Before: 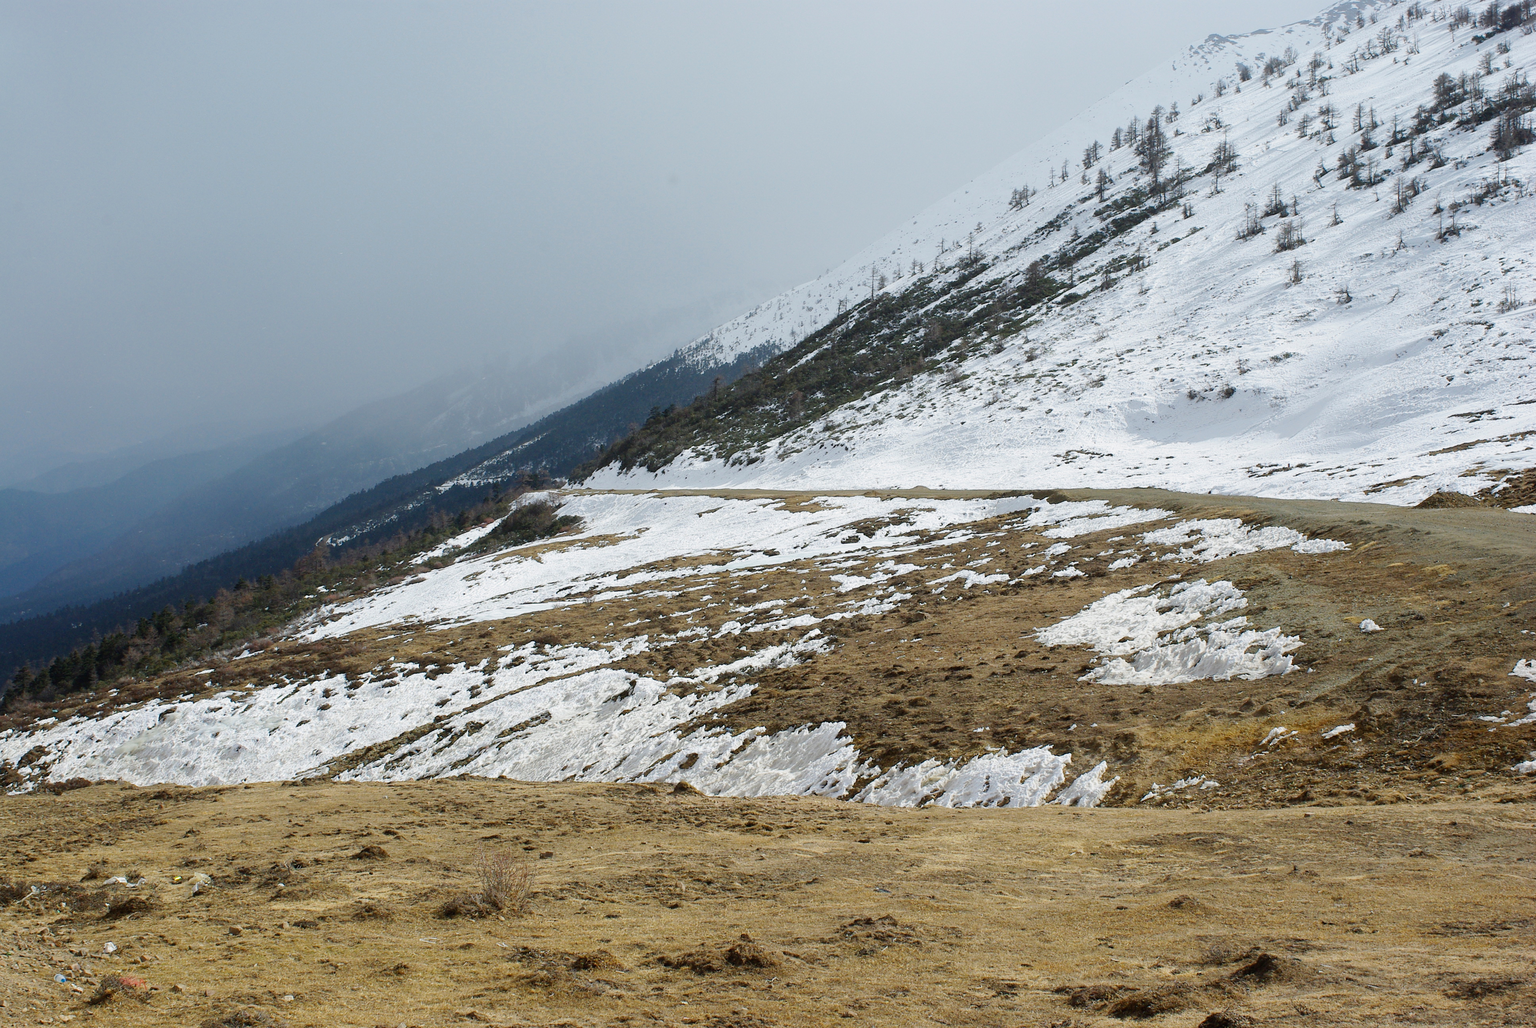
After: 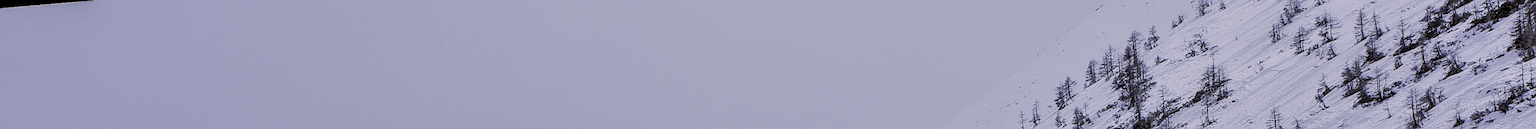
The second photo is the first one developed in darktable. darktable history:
filmic rgb: black relative exposure -7.65 EV, white relative exposure 4.56 EV, hardness 3.61, contrast 1.05
sharpen: radius 1.4, amount 1.25, threshold 0.7
rotate and perspective: rotation -4.86°, automatic cropping off
color correction: highlights a* 0.162, highlights b* 29.53, shadows a* -0.162, shadows b* 21.09
crop and rotate: left 9.644%, top 9.491%, right 6.021%, bottom 80.509%
white balance: red 0.766, blue 1.537
local contrast: highlights 60%, shadows 60%, detail 160%
